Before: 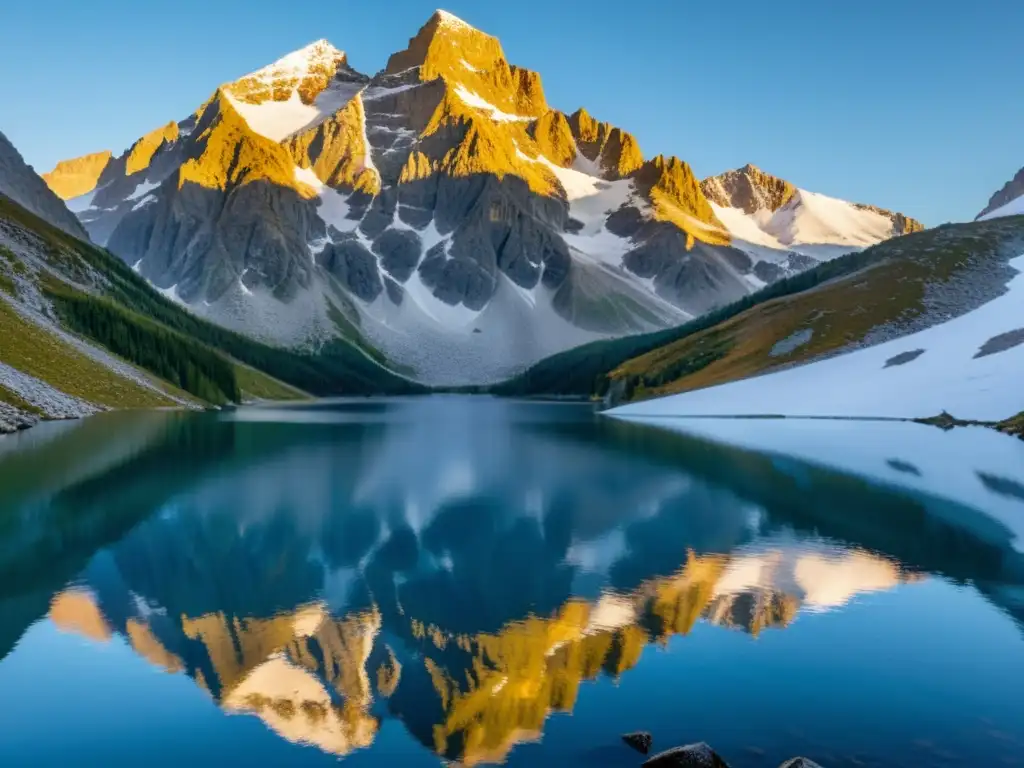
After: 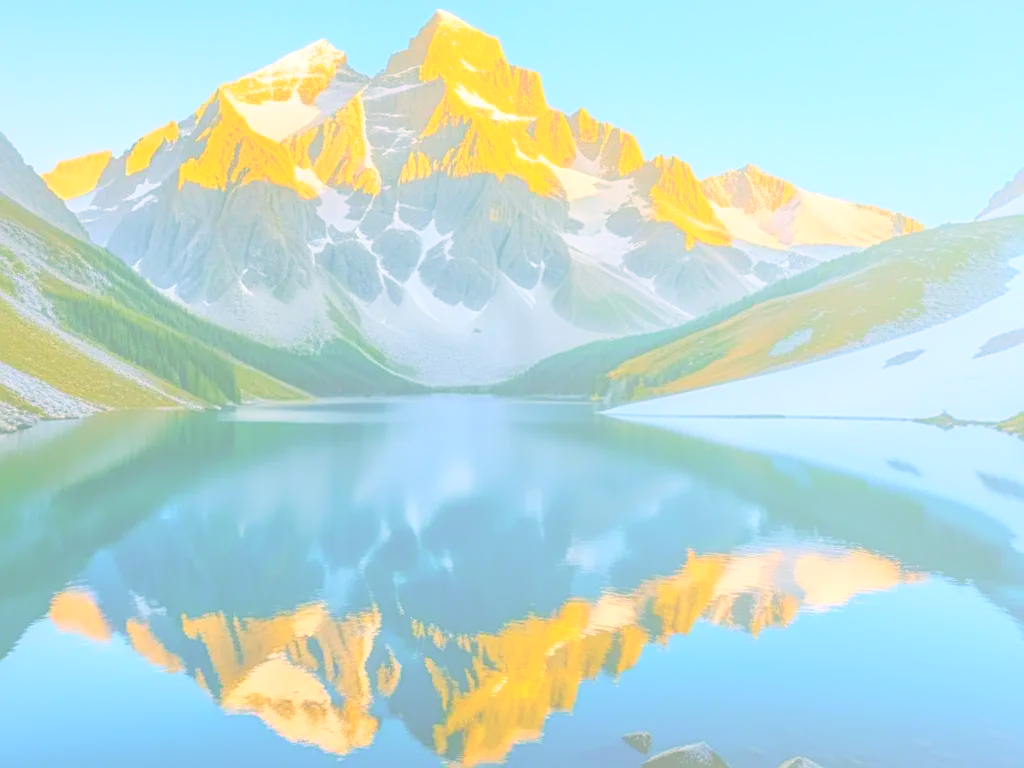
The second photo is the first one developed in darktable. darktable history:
local contrast: highlights 25%, detail 130%
sharpen: on, module defaults
color correction: highlights a* 4.02, highlights b* 4.98, shadows a* -7.55, shadows b* 4.98
bloom: size 70%, threshold 25%, strength 70%
